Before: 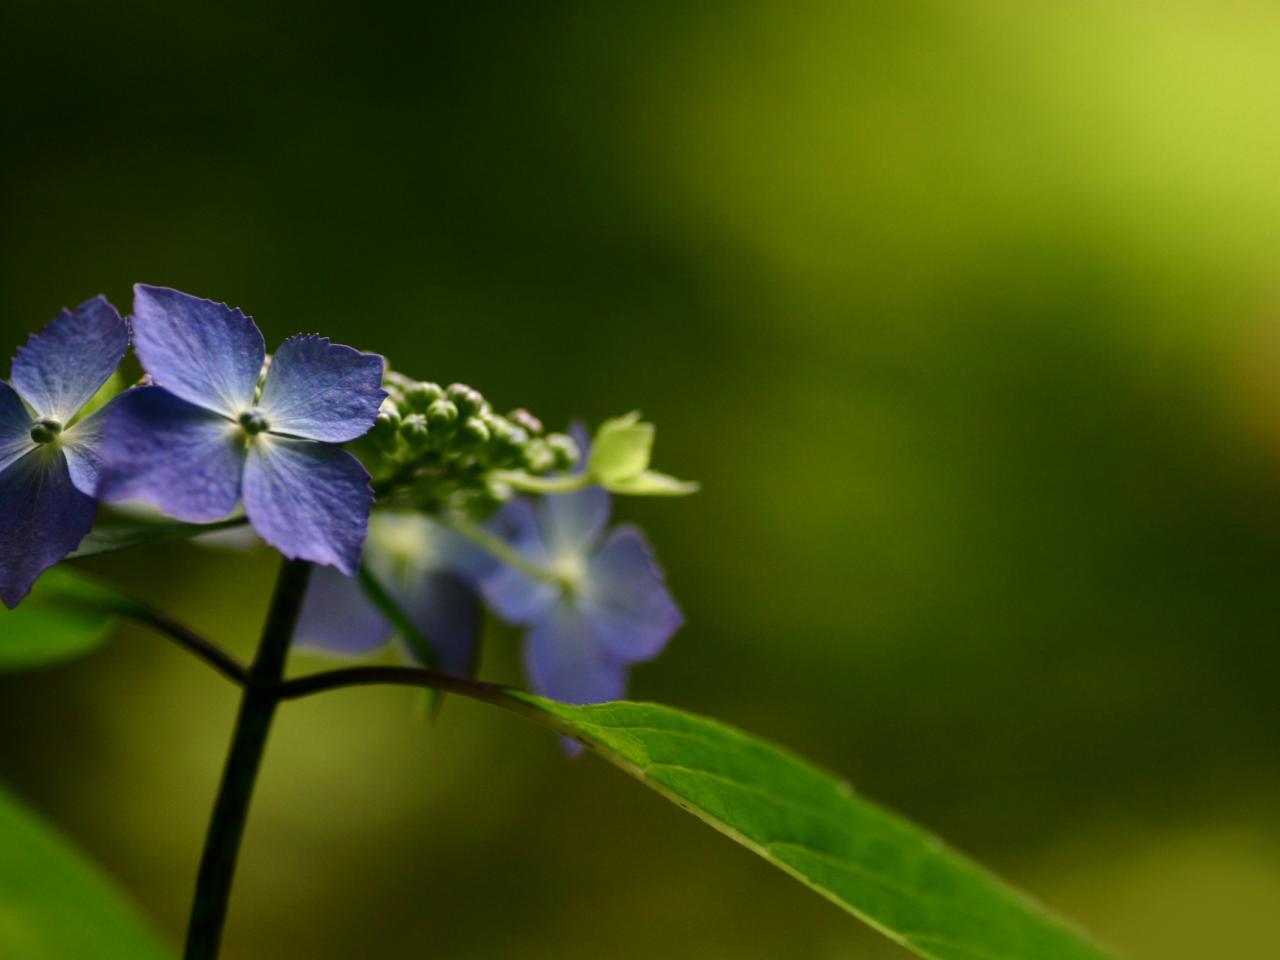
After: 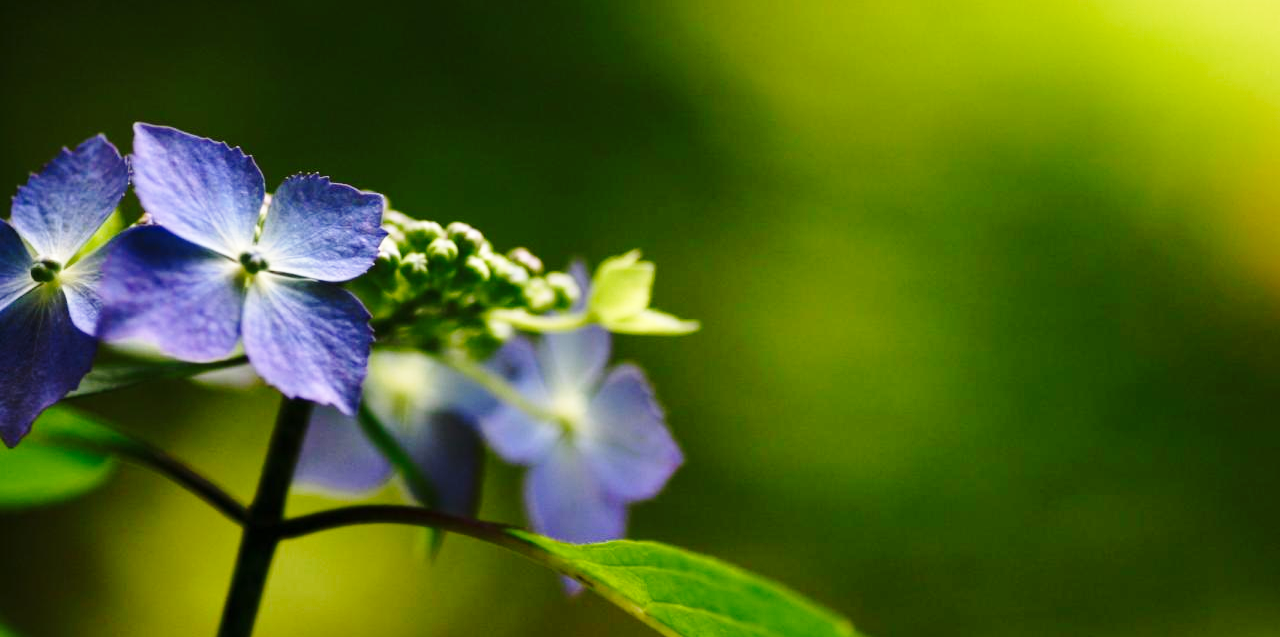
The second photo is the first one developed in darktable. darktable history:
base curve: curves: ch0 [(0, 0) (0.028, 0.03) (0.121, 0.232) (0.46, 0.748) (0.859, 0.968) (1, 1)], preserve colors none
crop: top 16.775%, bottom 16.78%
exposure: exposure 0.208 EV, compensate highlight preservation false
